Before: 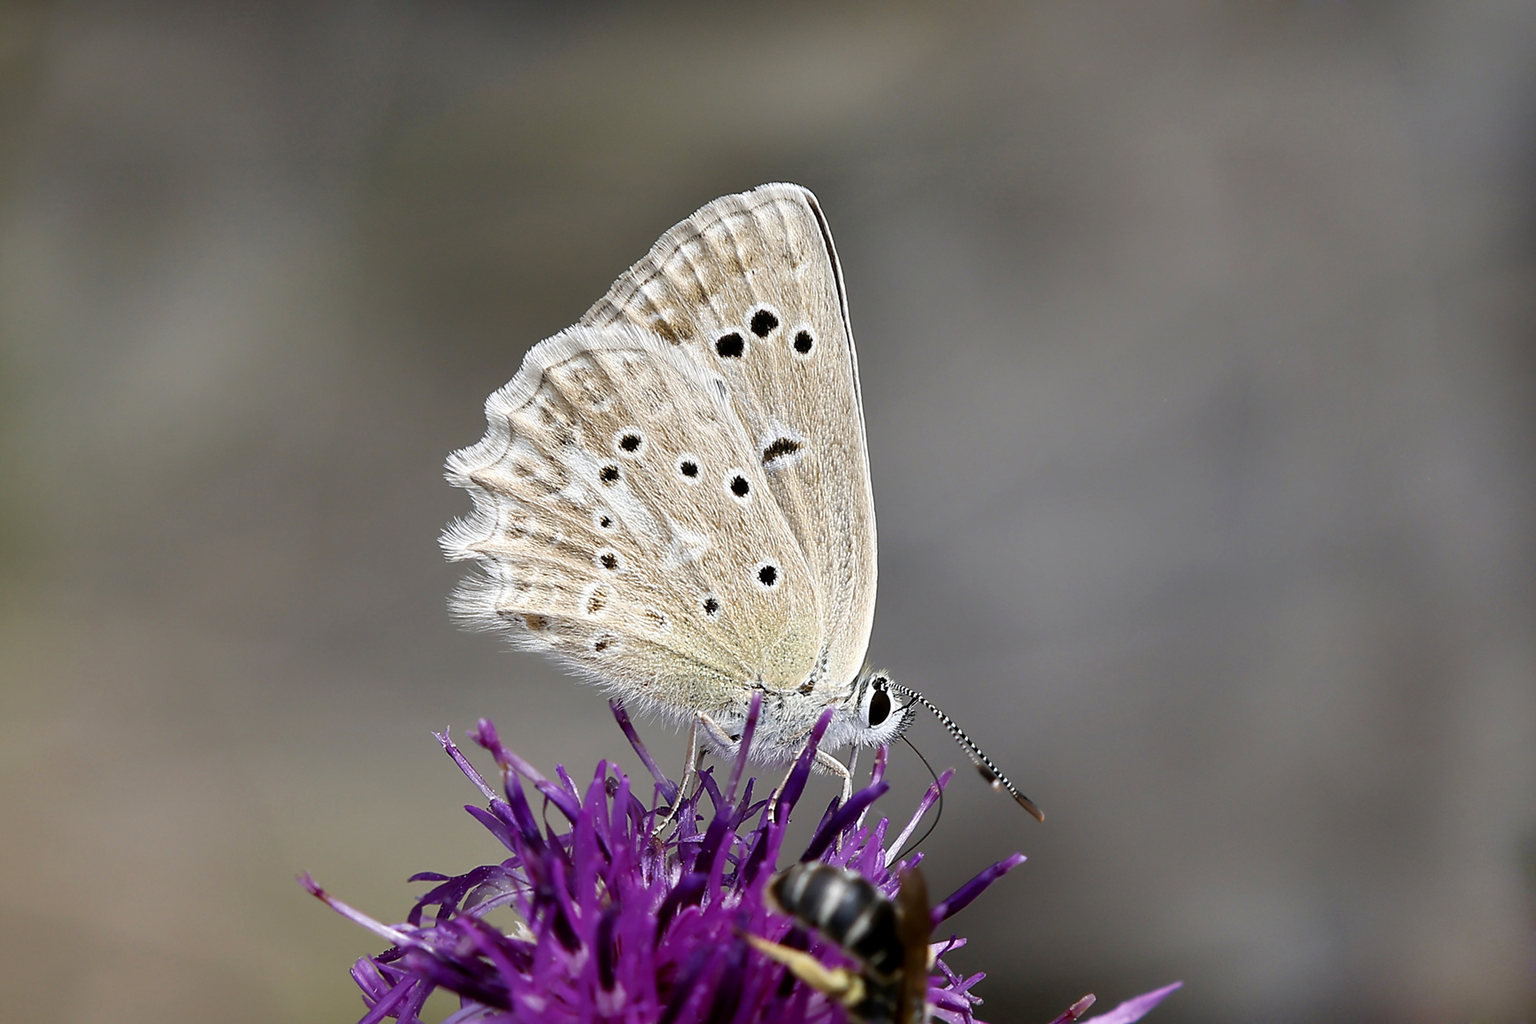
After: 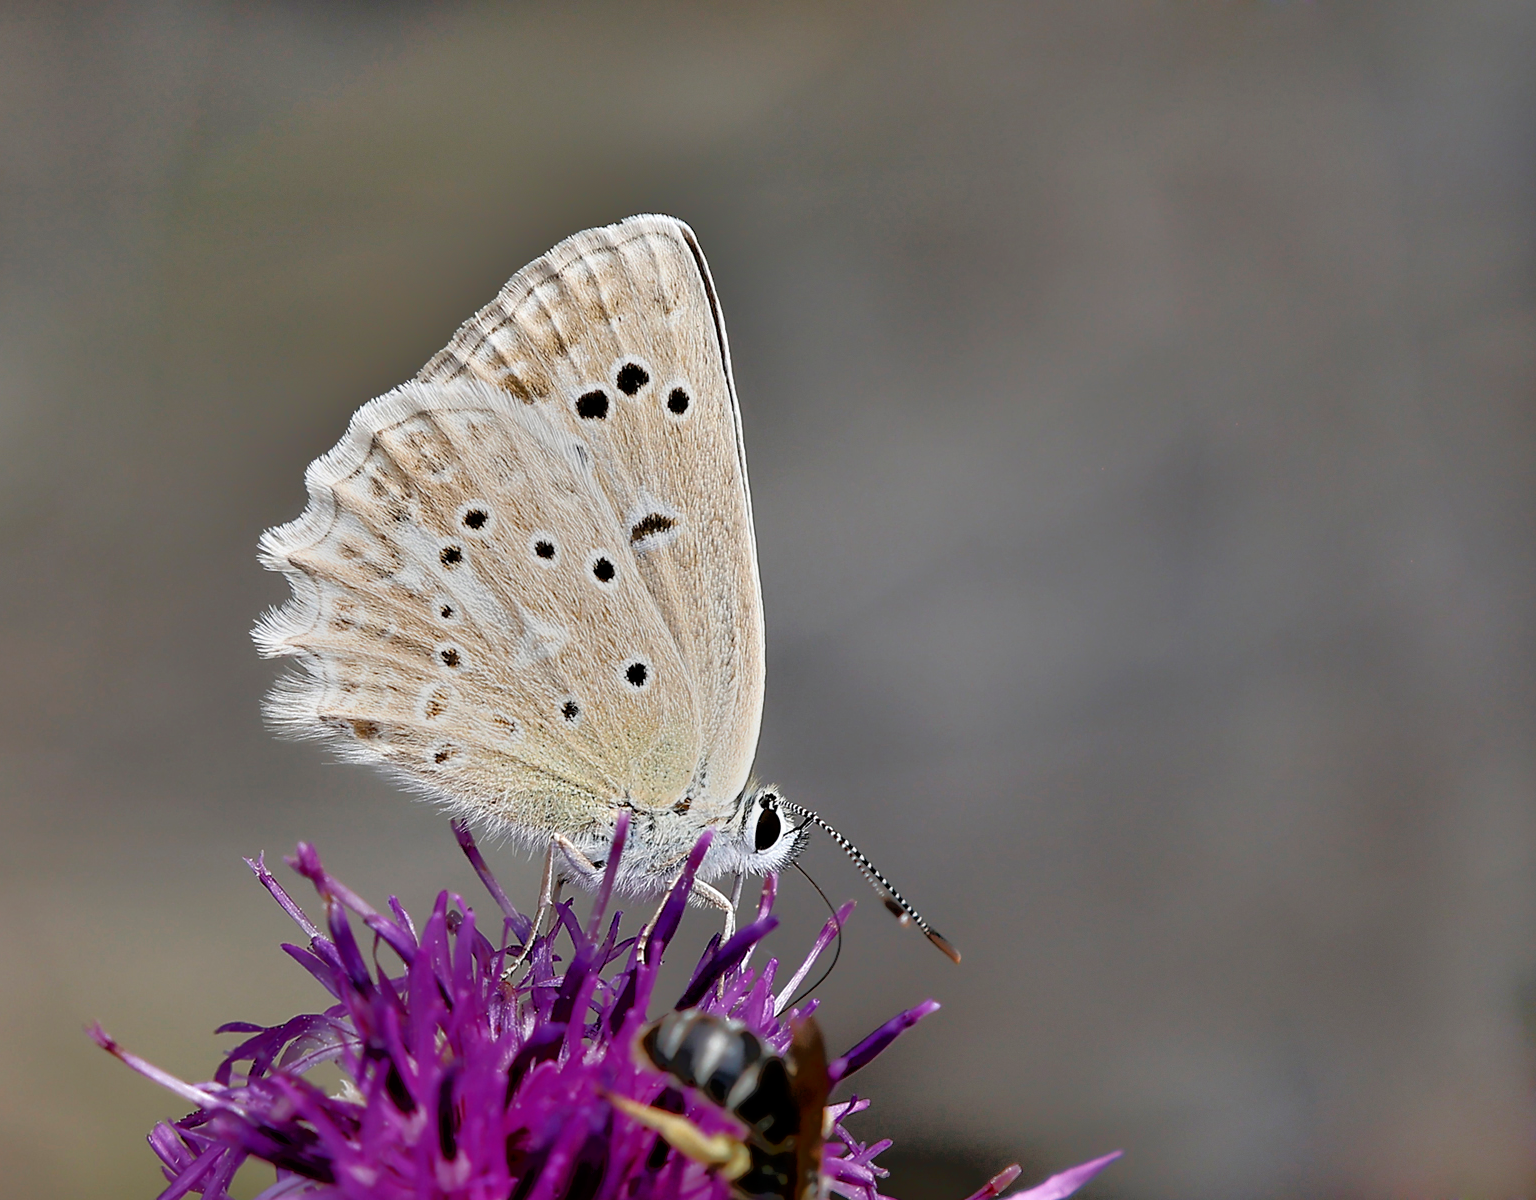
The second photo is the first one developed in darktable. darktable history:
tone equalizer: -7 EV -0.598 EV, -6 EV 1.04 EV, -5 EV -0.479 EV, -4 EV 0.394 EV, -3 EV 0.442 EV, -2 EV 0.175 EV, -1 EV -0.172 EV, +0 EV -0.414 EV
crop and rotate: left 14.641%
